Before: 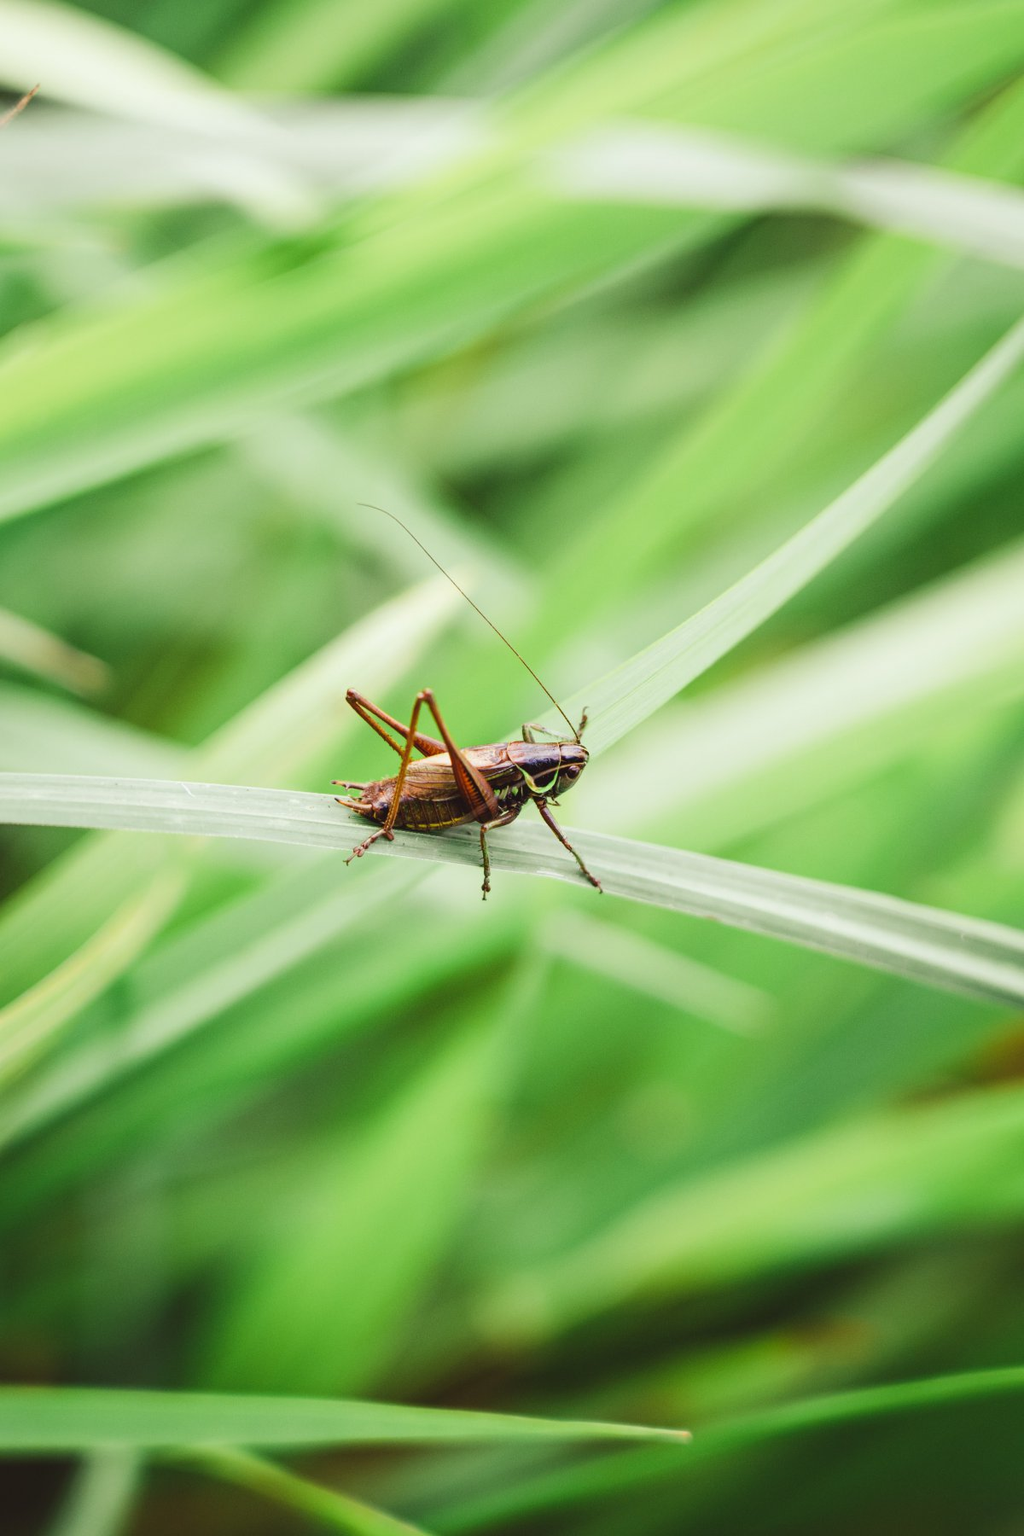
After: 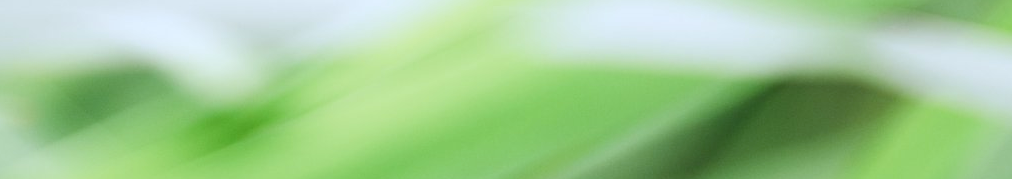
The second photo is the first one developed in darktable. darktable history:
crop and rotate: left 9.644%, top 9.491%, right 6.021%, bottom 80.509%
white balance: red 0.967, blue 1.119, emerald 0.756
